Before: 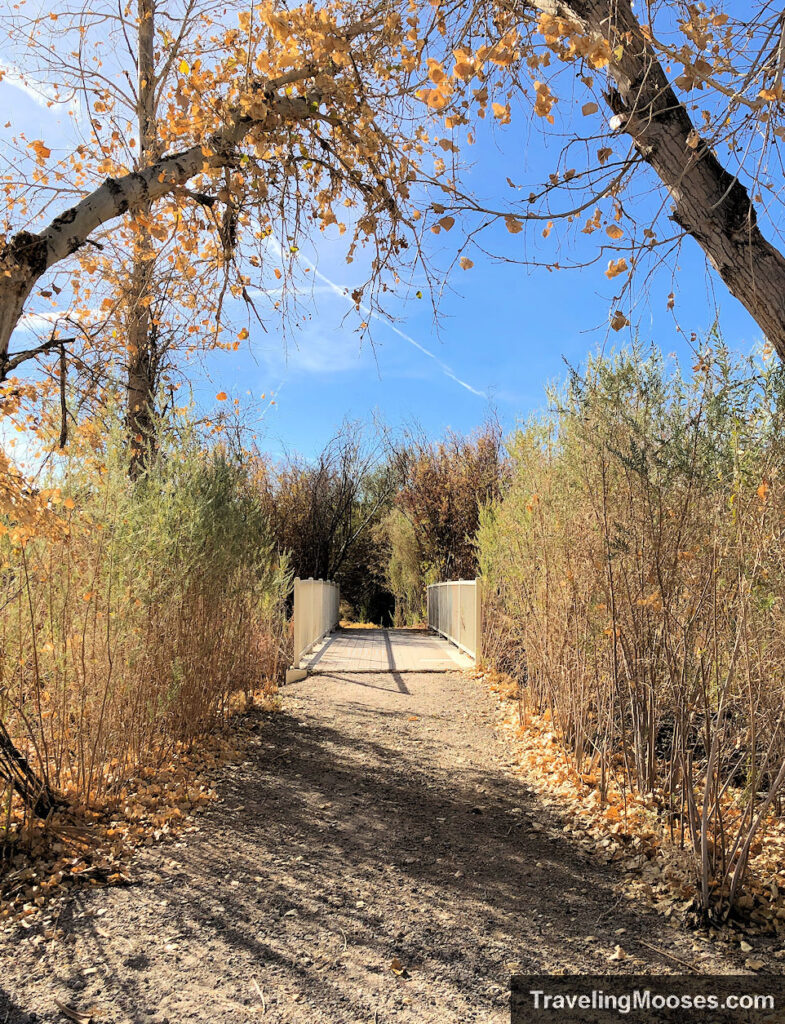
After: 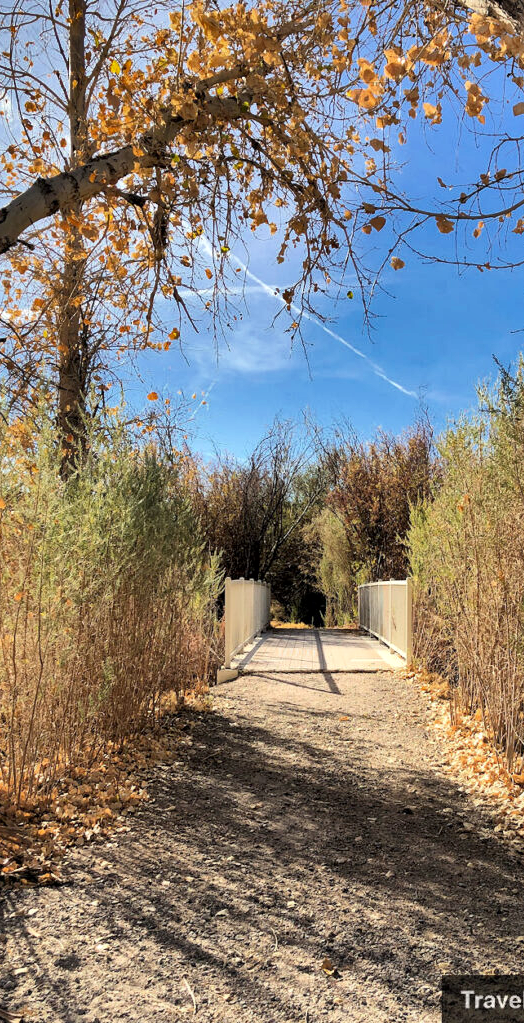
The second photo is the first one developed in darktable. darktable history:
crop and rotate: left 8.895%, right 24.32%
shadows and highlights: shadows 18.87, highlights -84.84, soften with gaussian
local contrast: mode bilateral grid, contrast 20, coarseness 49, detail 130%, midtone range 0.2
